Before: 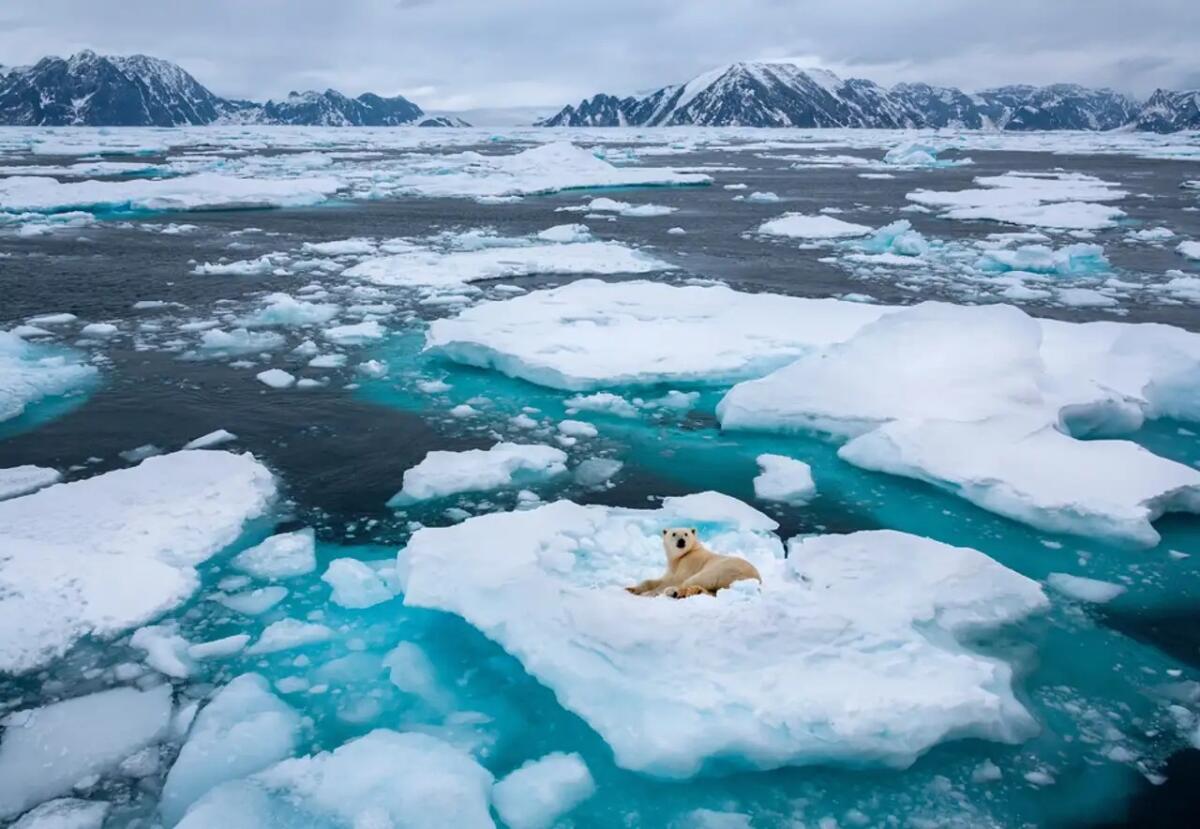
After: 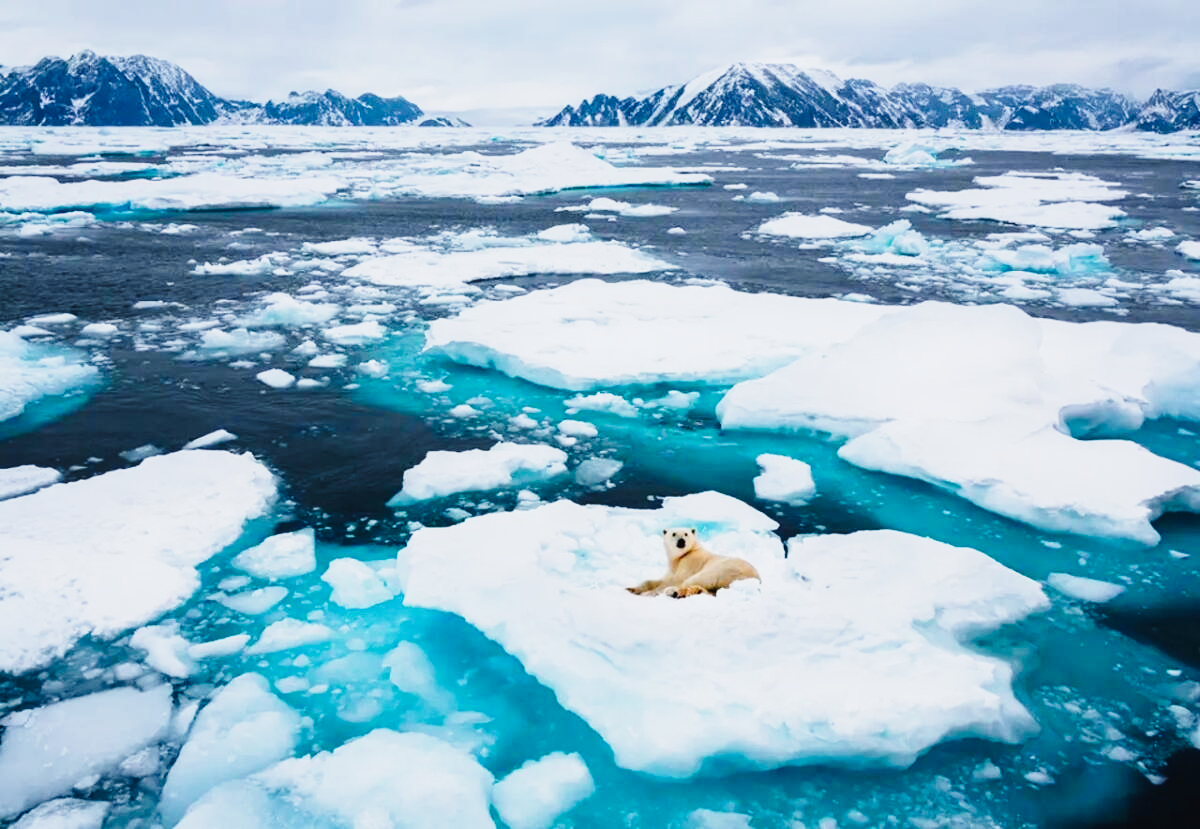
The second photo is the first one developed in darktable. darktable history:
tone curve: curves: ch0 [(0.003, 0.023) (0.071, 0.052) (0.236, 0.197) (0.466, 0.557) (0.625, 0.761) (0.783, 0.9) (0.994, 0.968)]; ch1 [(0, 0) (0.262, 0.227) (0.417, 0.386) (0.469, 0.467) (0.502, 0.498) (0.528, 0.53) (0.573, 0.579) (0.605, 0.621) (0.644, 0.671) (0.686, 0.728) (0.994, 0.987)]; ch2 [(0, 0) (0.262, 0.188) (0.385, 0.353) (0.427, 0.424) (0.495, 0.493) (0.515, 0.54) (0.547, 0.561) (0.589, 0.613) (0.644, 0.748) (1, 1)], preserve colors none
